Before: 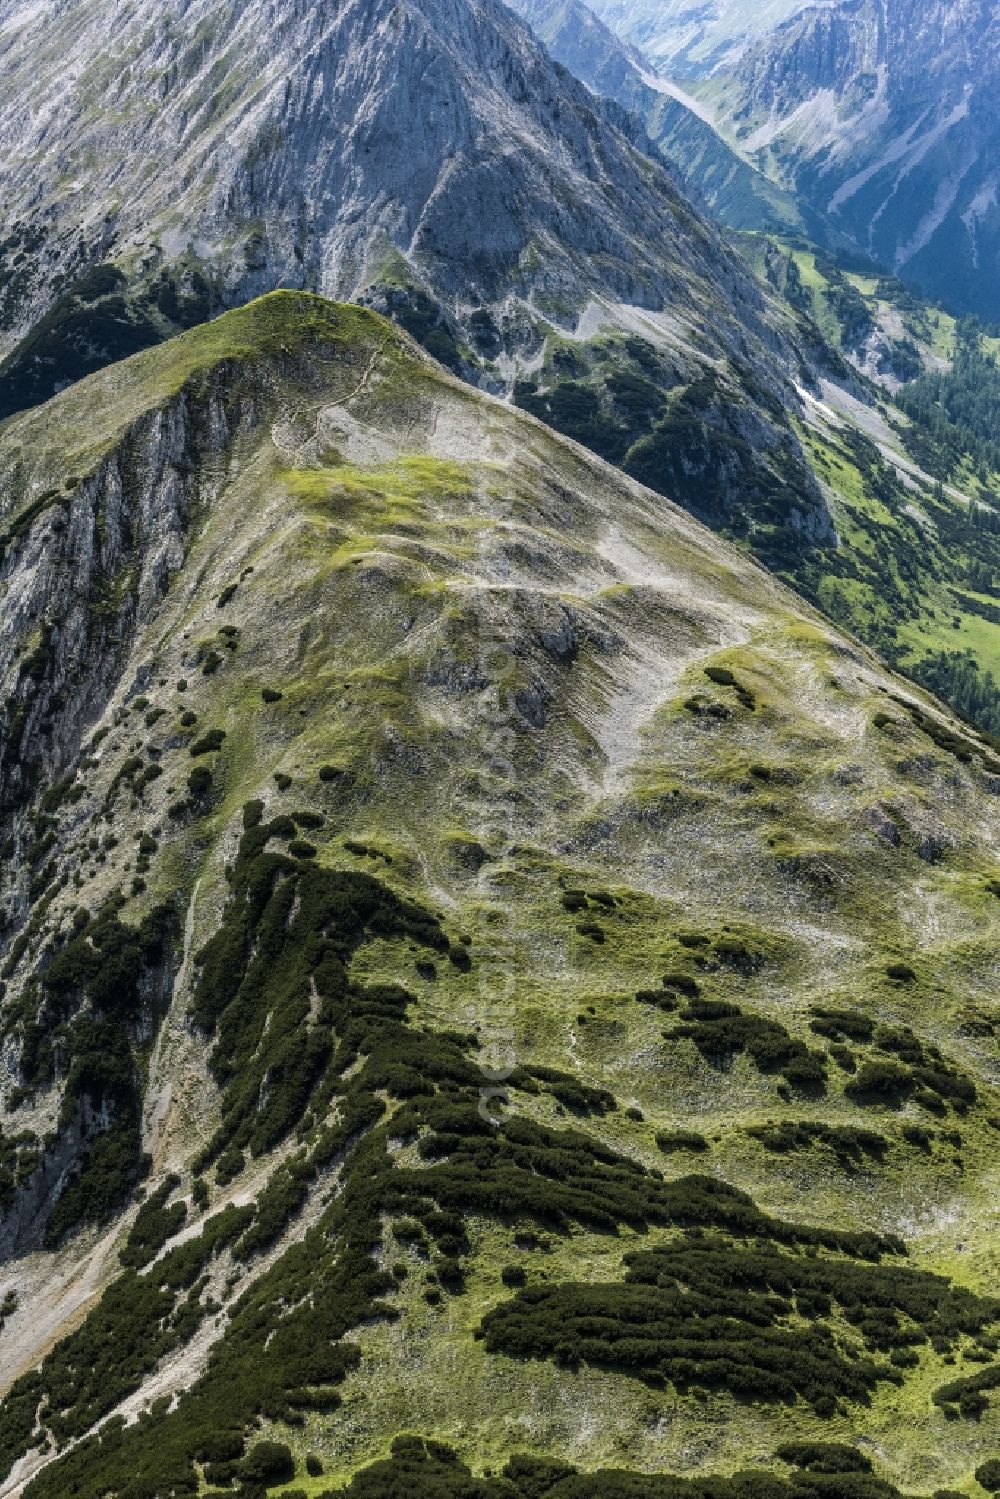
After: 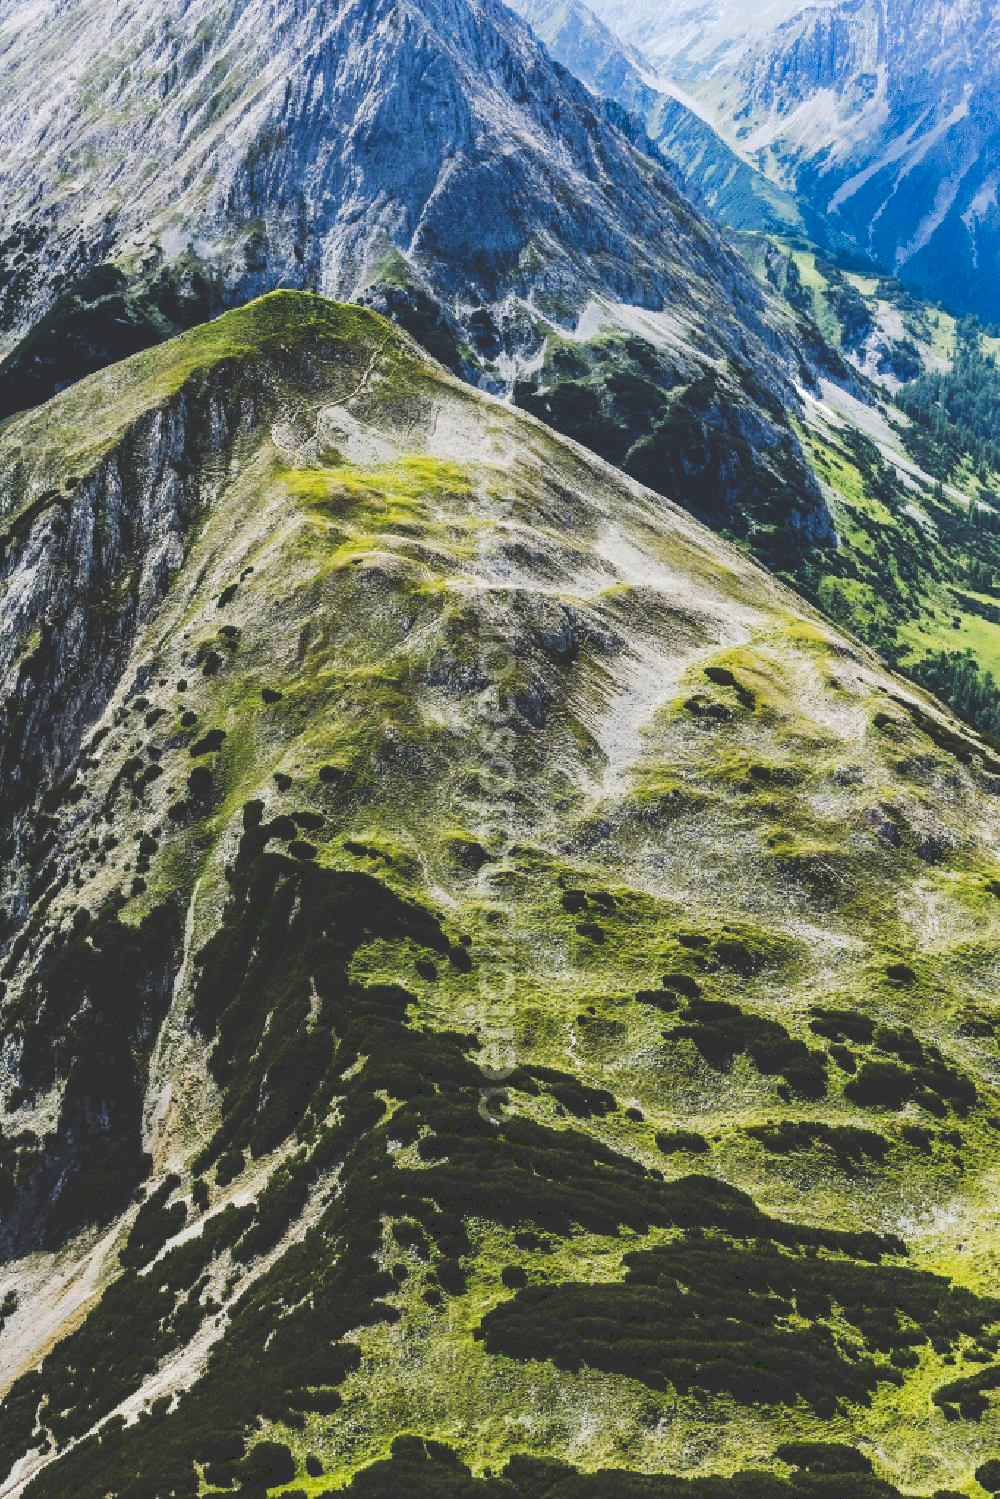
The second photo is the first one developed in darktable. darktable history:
tone curve: curves: ch0 [(0, 0) (0.003, 0.19) (0.011, 0.192) (0.025, 0.192) (0.044, 0.194) (0.069, 0.196) (0.1, 0.197) (0.136, 0.198) (0.177, 0.216) (0.224, 0.236) (0.277, 0.269) (0.335, 0.331) (0.399, 0.418) (0.468, 0.515) (0.543, 0.621) (0.623, 0.725) (0.709, 0.804) (0.801, 0.859) (0.898, 0.913) (1, 1)], preserve colors none
contrast brightness saturation: saturation 0.105
